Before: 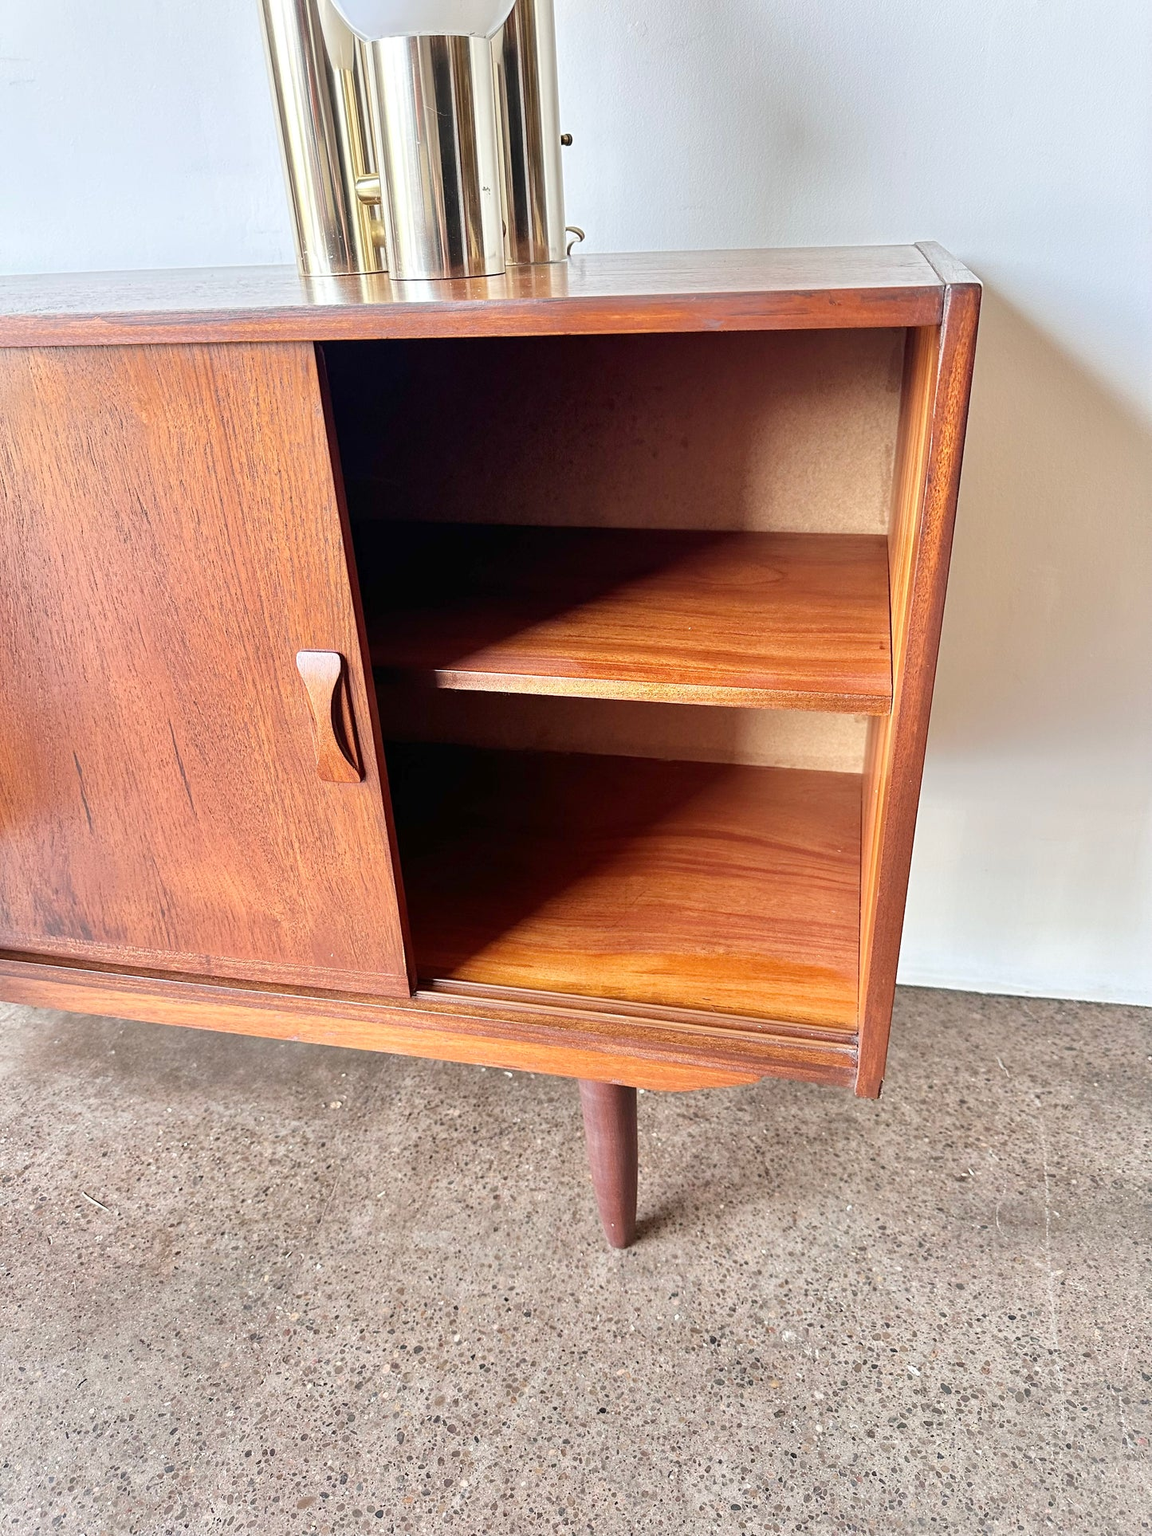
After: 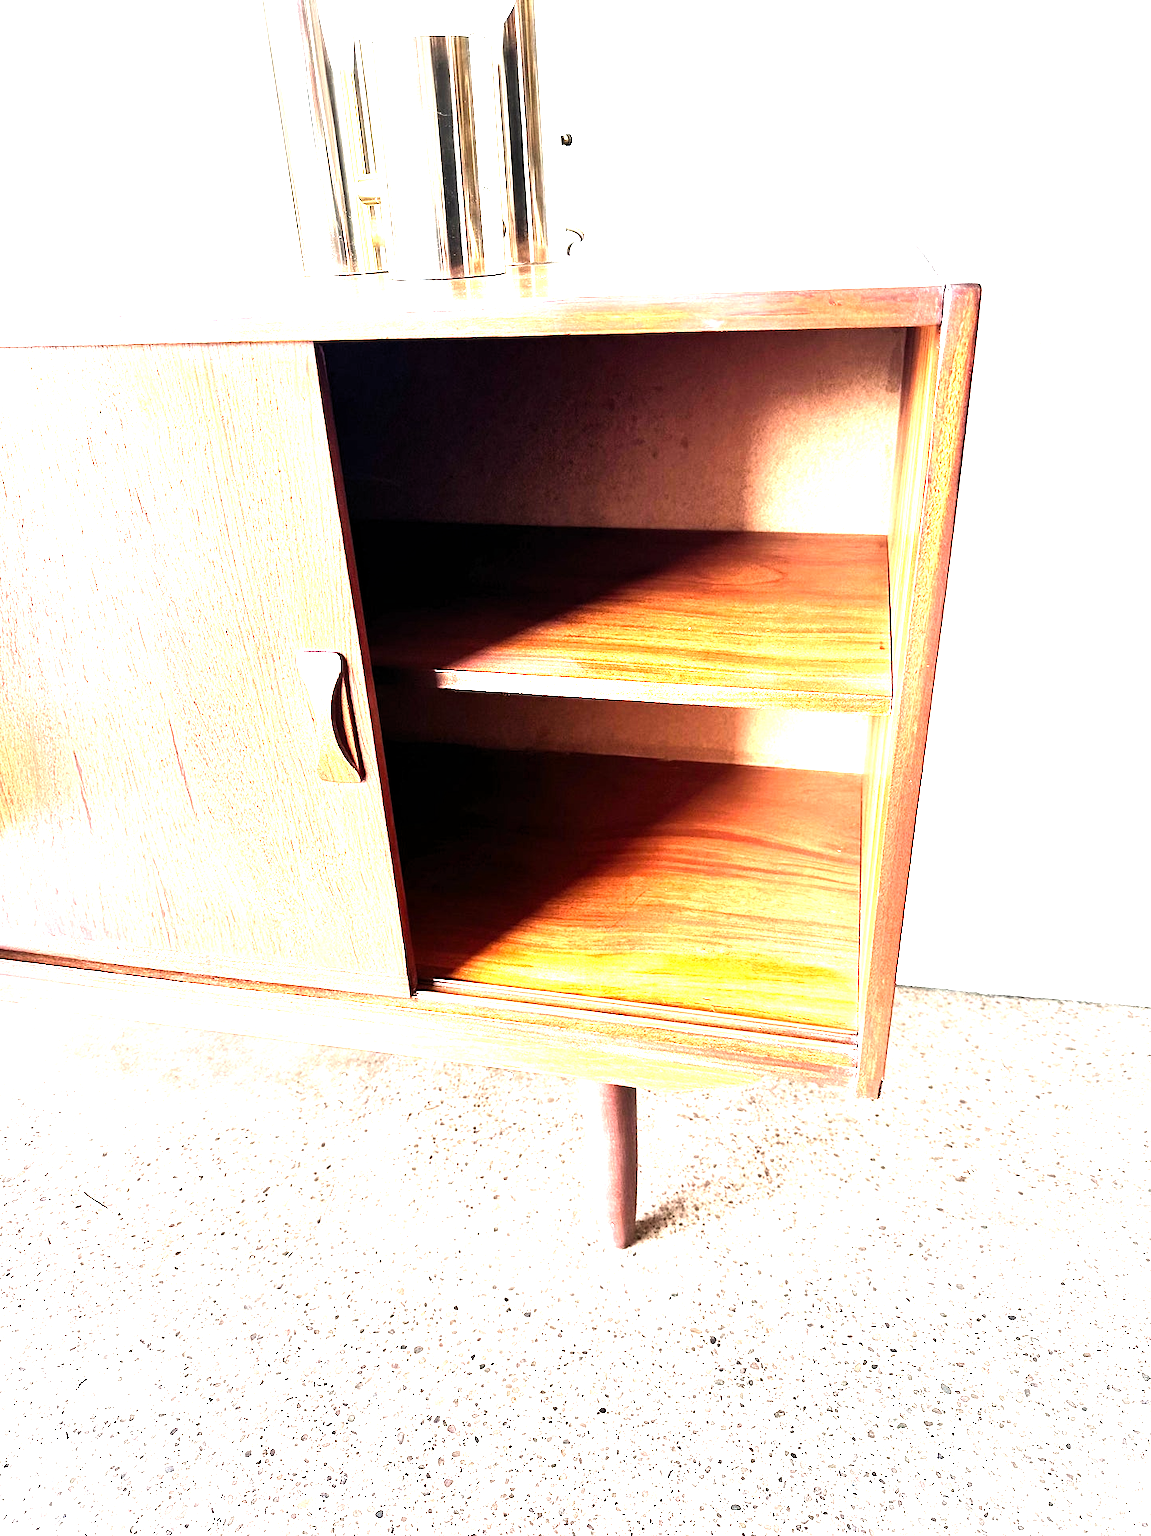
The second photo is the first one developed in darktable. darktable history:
levels: levels [0.012, 0.367, 0.697]
tone equalizer: -8 EV -0.387 EV, -7 EV -0.41 EV, -6 EV -0.345 EV, -5 EV -0.217 EV, -3 EV 0.225 EV, -2 EV 0.336 EV, -1 EV 0.371 EV, +0 EV 0.423 EV, edges refinement/feathering 500, mask exposure compensation -1.57 EV, preserve details no
exposure: exposure 0.603 EV, compensate highlight preservation false
